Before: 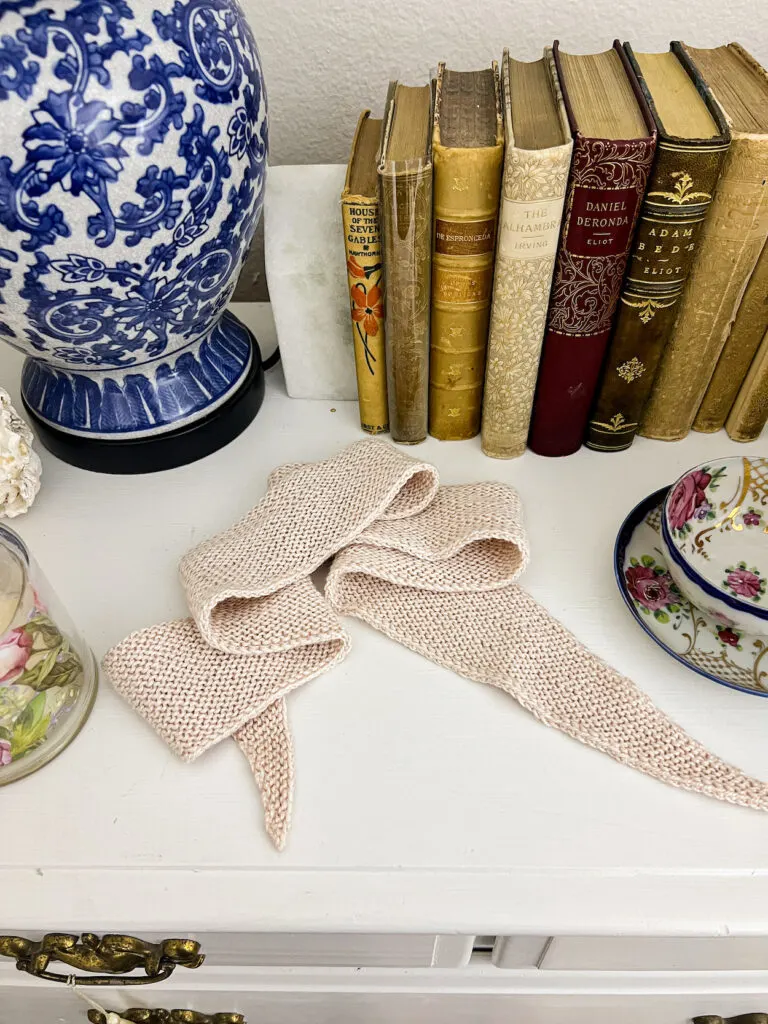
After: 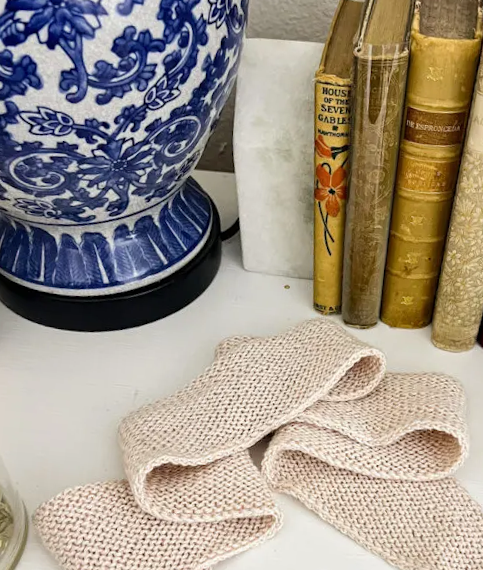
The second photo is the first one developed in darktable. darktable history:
crop and rotate: angle -5.44°, left 2.22%, top 7.007%, right 27.167%, bottom 30.485%
